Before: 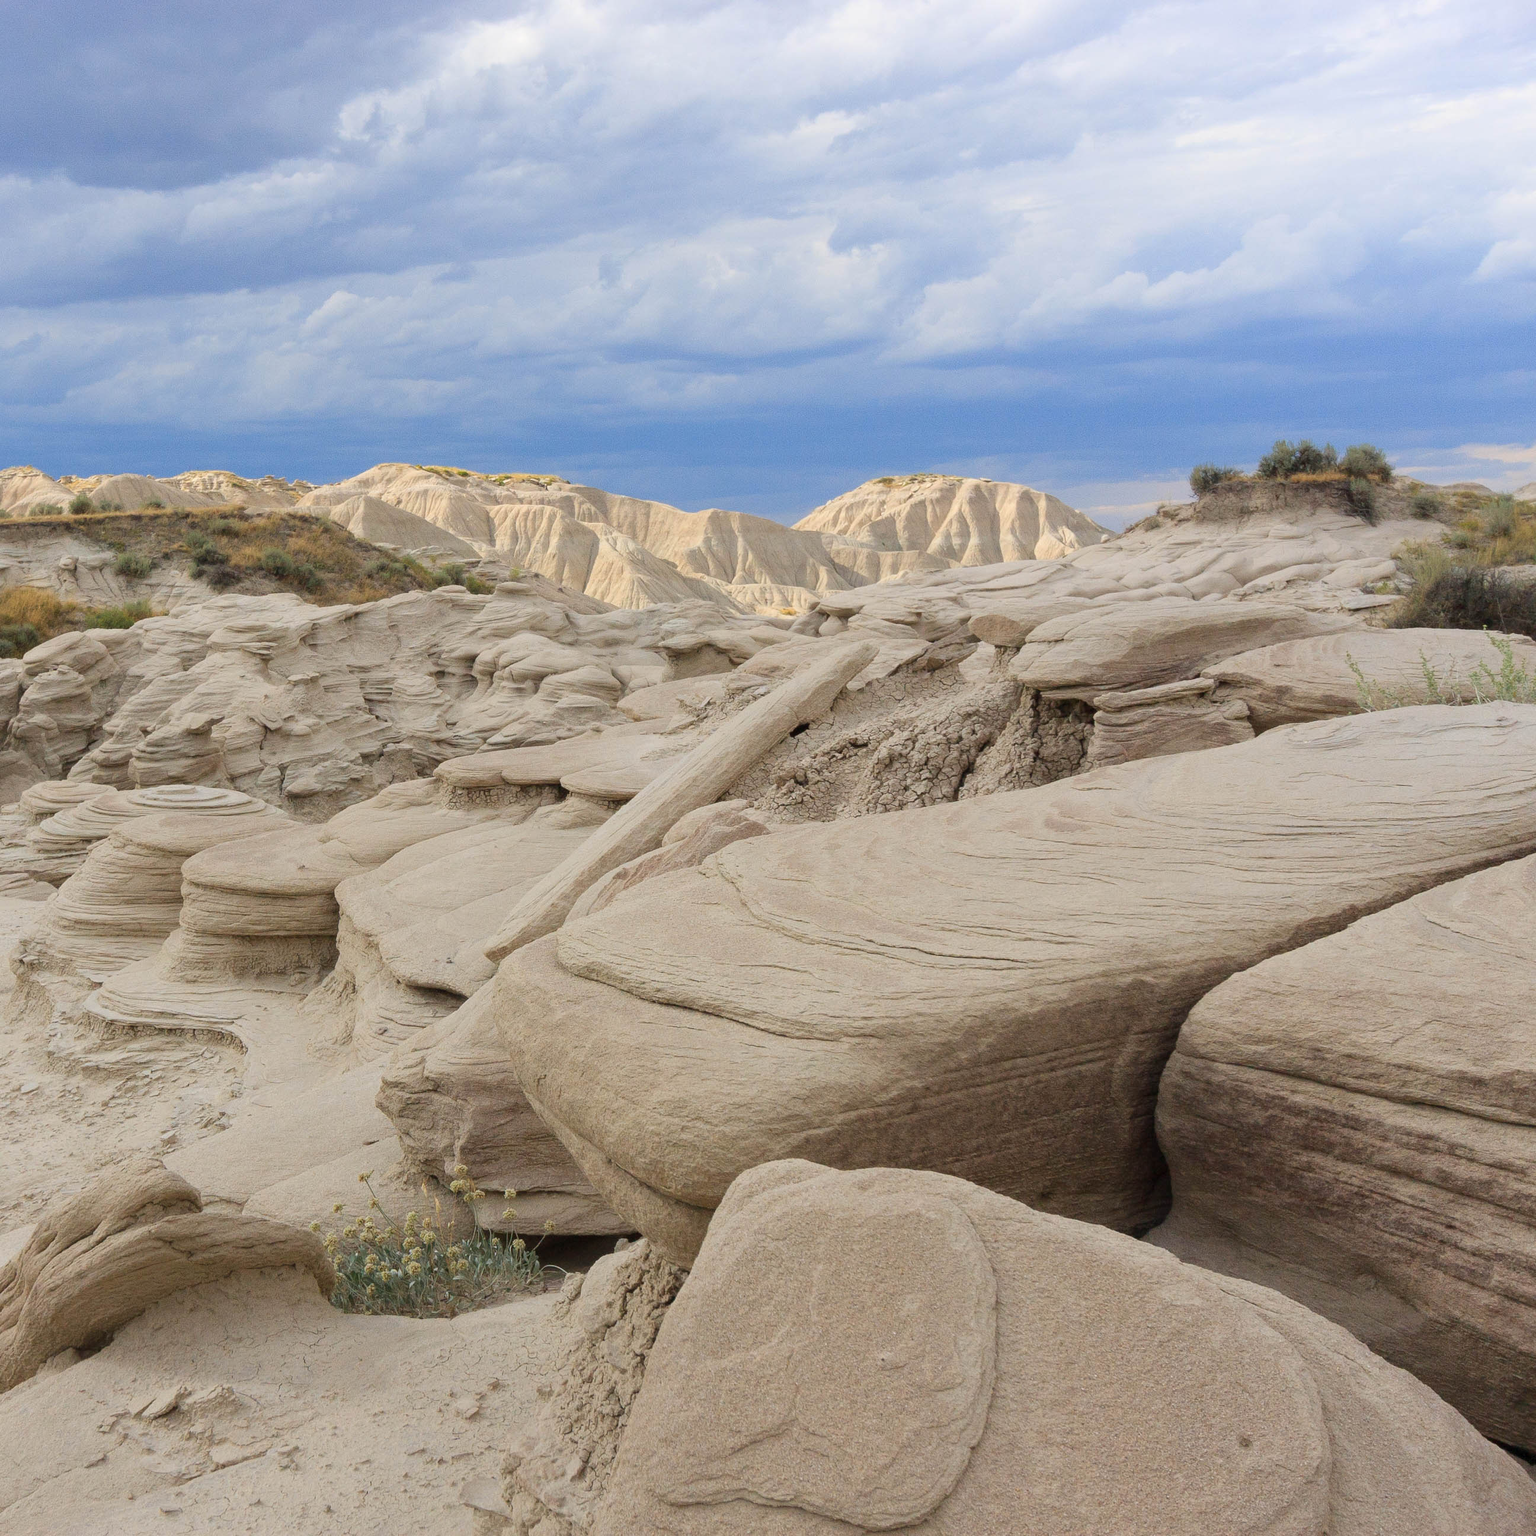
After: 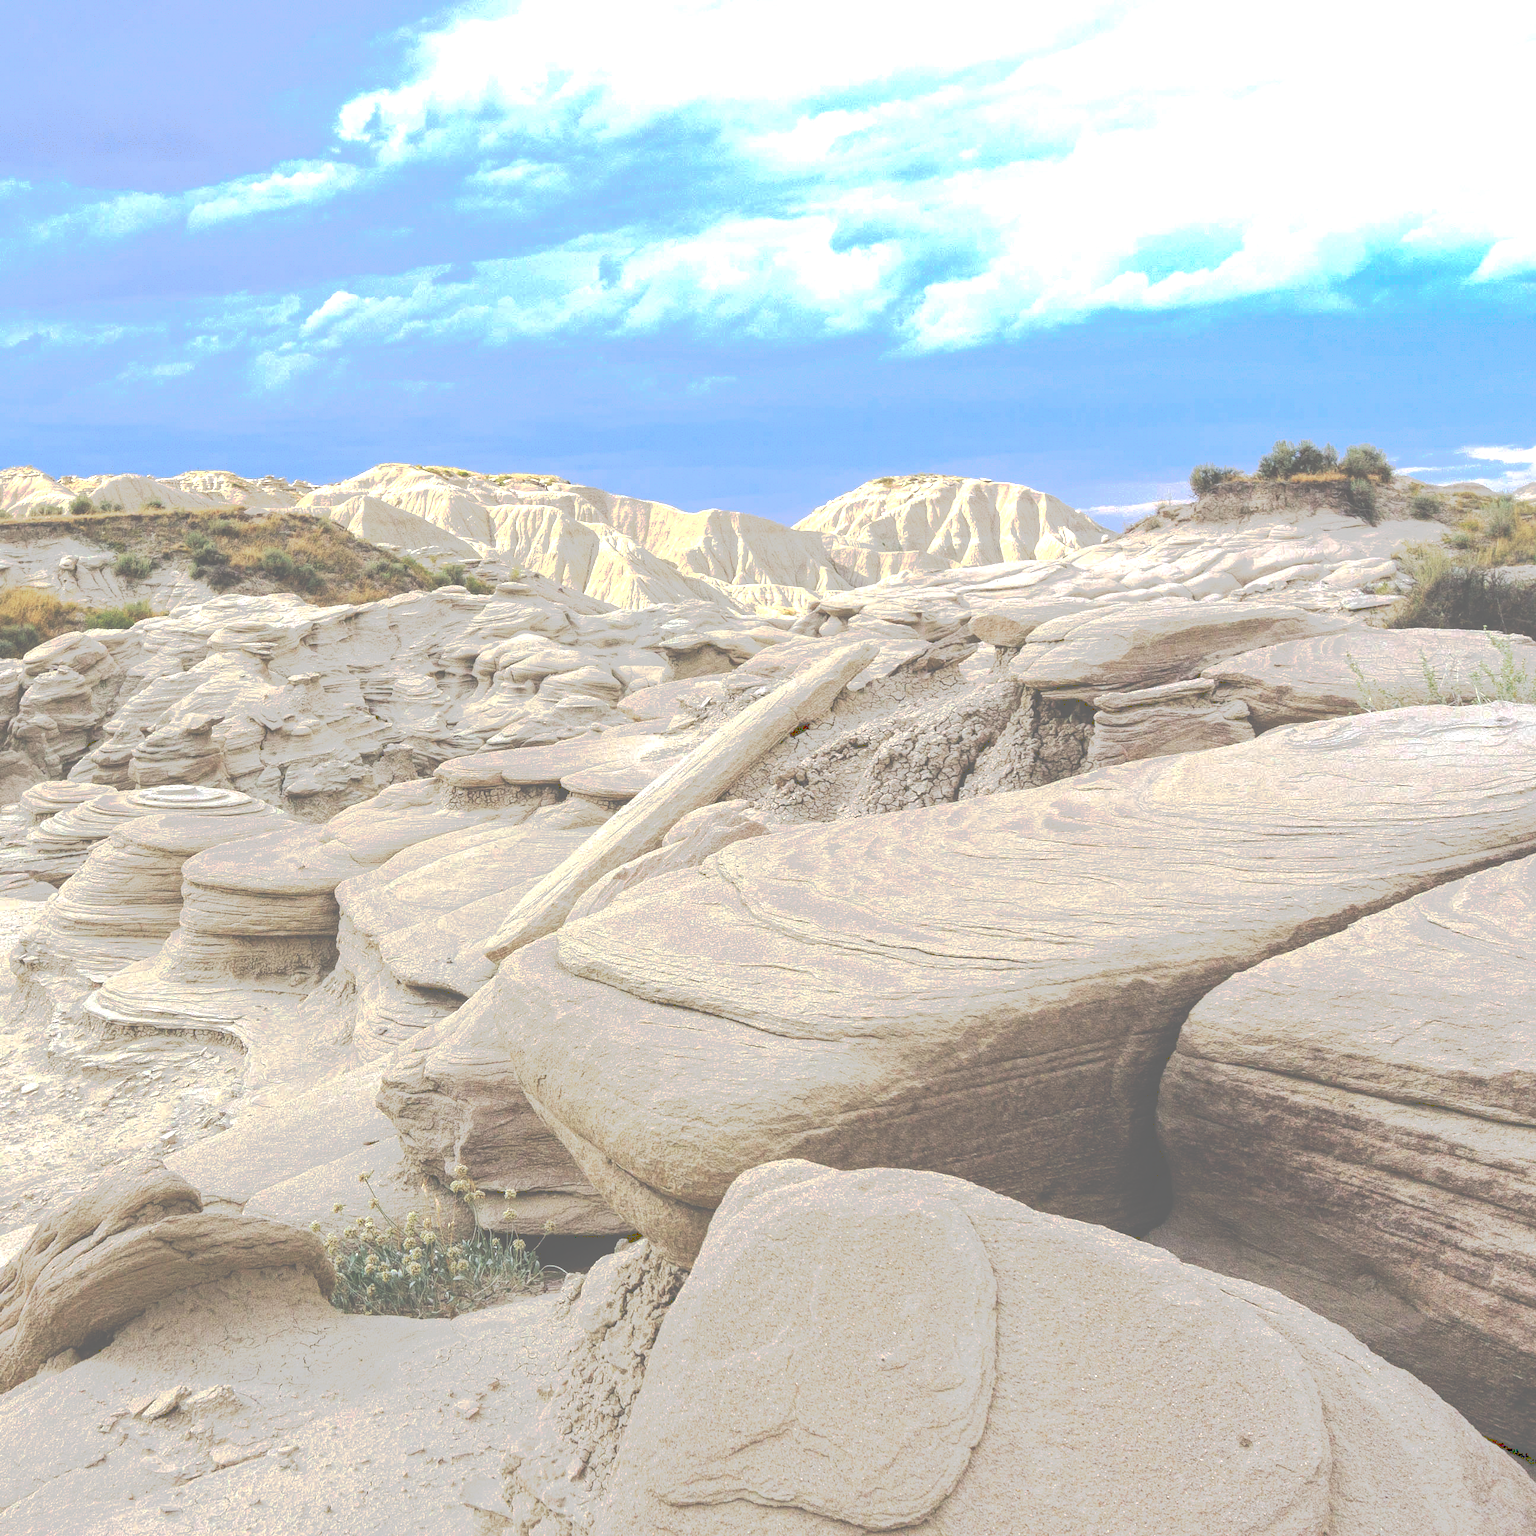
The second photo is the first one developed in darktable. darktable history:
local contrast: on, module defaults
white balance: red 0.967, blue 1.049
haze removal: compatibility mode true, adaptive false
exposure: black level correction 0, exposure 0.95 EV, compensate exposure bias true, compensate highlight preservation false
tone curve: curves: ch0 [(0, 0) (0.003, 0.449) (0.011, 0.449) (0.025, 0.449) (0.044, 0.45) (0.069, 0.453) (0.1, 0.453) (0.136, 0.455) (0.177, 0.458) (0.224, 0.462) (0.277, 0.47) (0.335, 0.491) (0.399, 0.522) (0.468, 0.561) (0.543, 0.619) (0.623, 0.69) (0.709, 0.756) (0.801, 0.802) (0.898, 0.825) (1, 1)], preserve colors none
